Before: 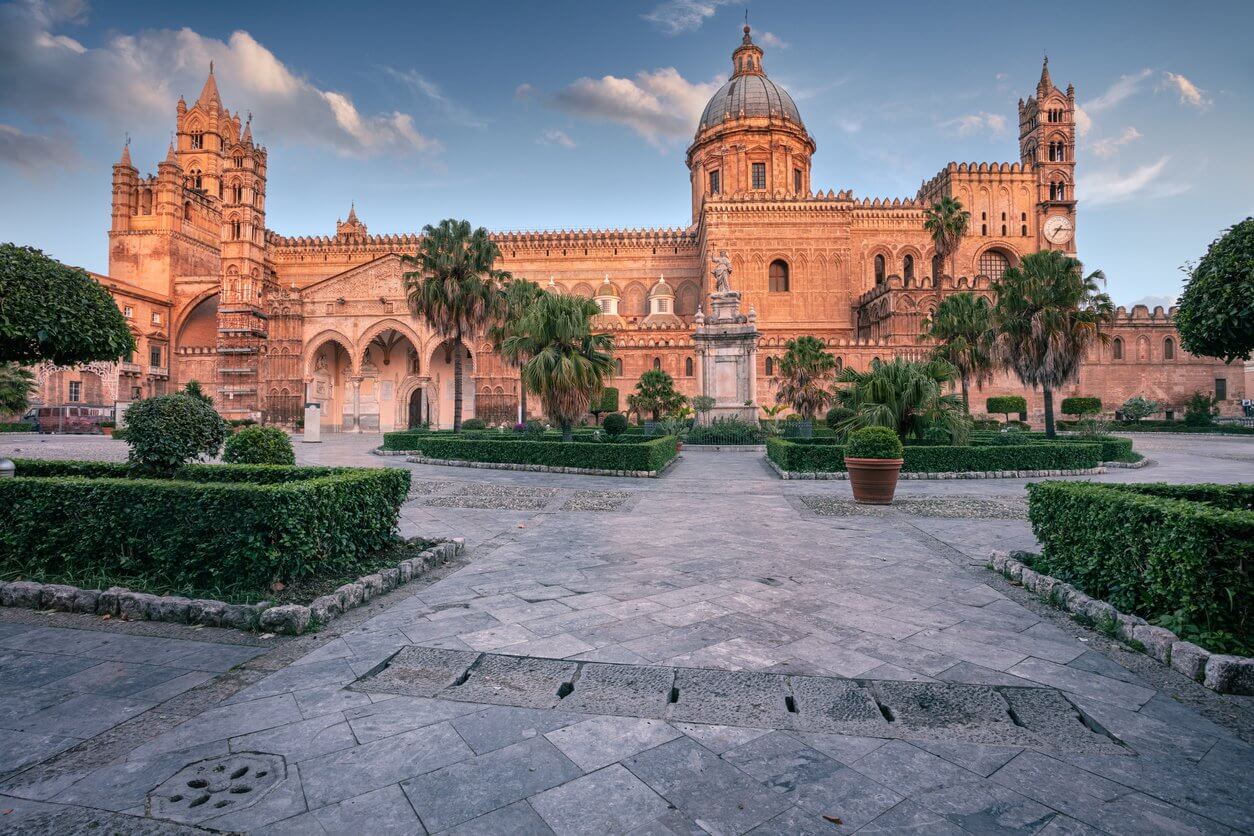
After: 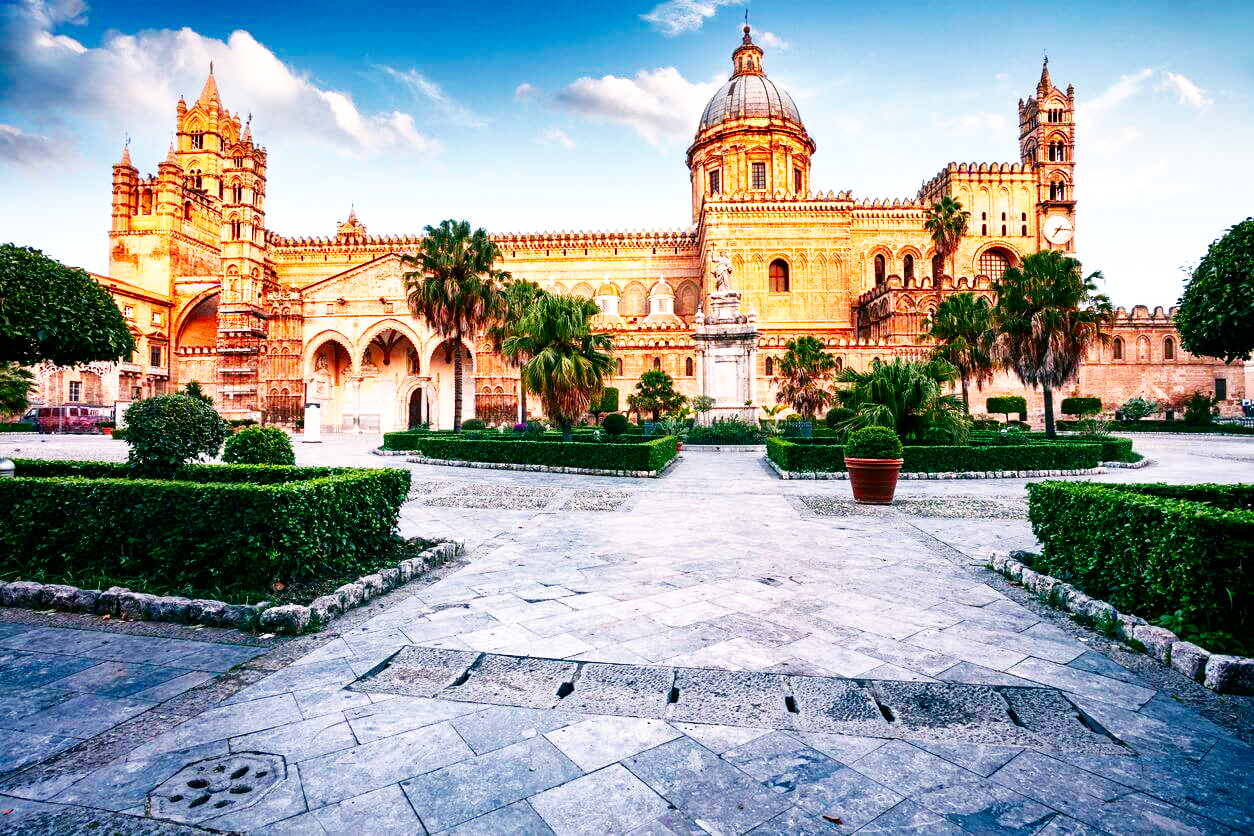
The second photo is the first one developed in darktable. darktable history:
base curve: curves: ch0 [(0, 0) (0.007, 0.004) (0.027, 0.03) (0.046, 0.07) (0.207, 0.54) (0.442, 0.872) (0.673, 0.972) (1, 1)], preserve colors none
contrast brightness saturation: contrast 0.068, brightness -0.126, saturation 0.045
color balance rgb: perceptual saturation grading › global saturation 34.558%, perceptual saturation grading › highlights -25.287%, perceptual saturation grading › shadows 49.572%, perceptual brilliance grading › global brilliance 15.644%, perceptual brilliance grading › shadows -34.984%
